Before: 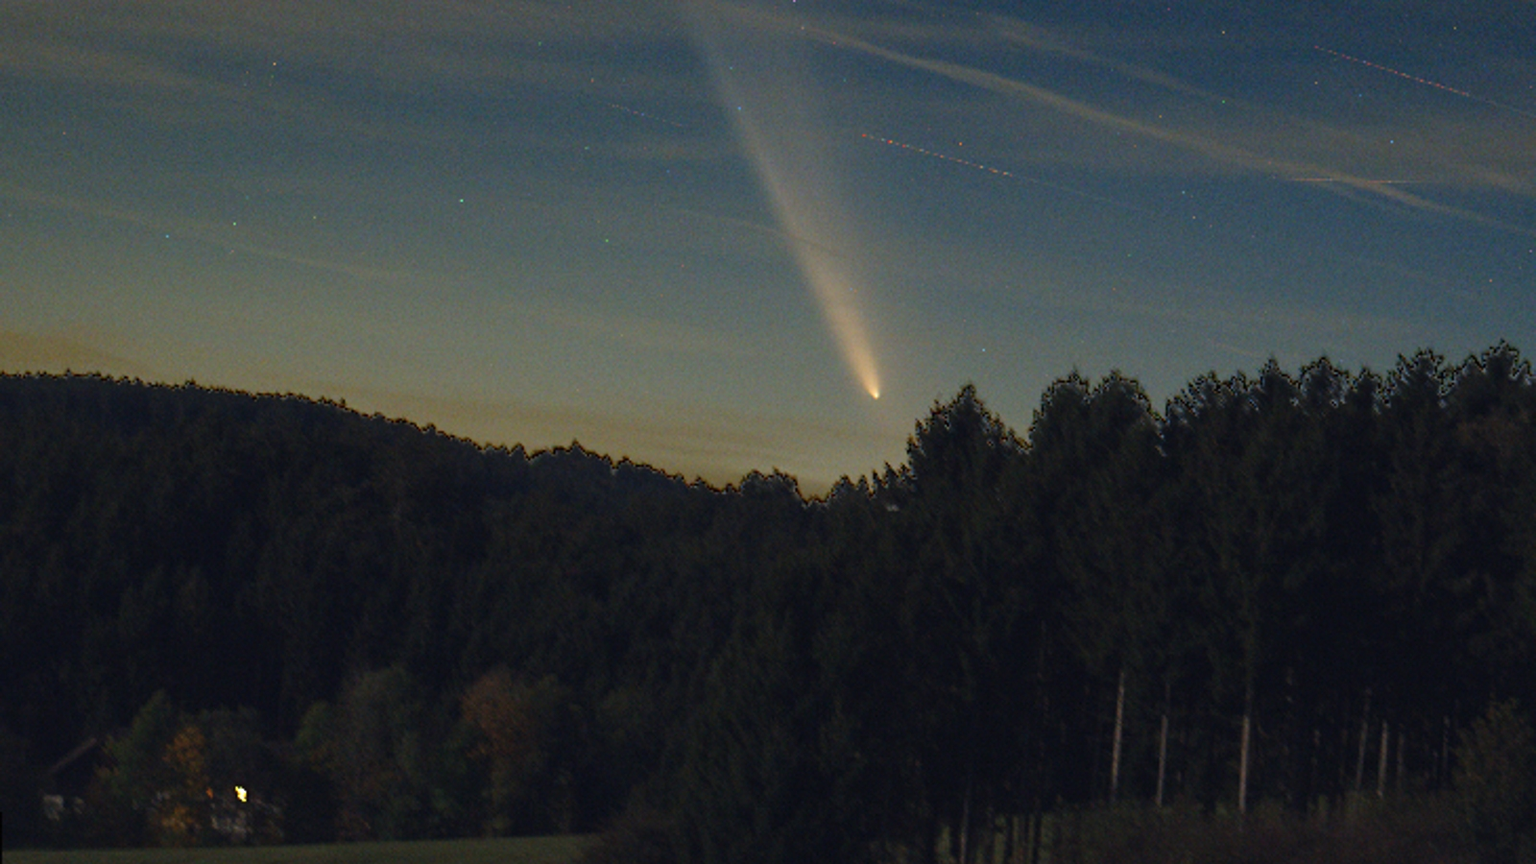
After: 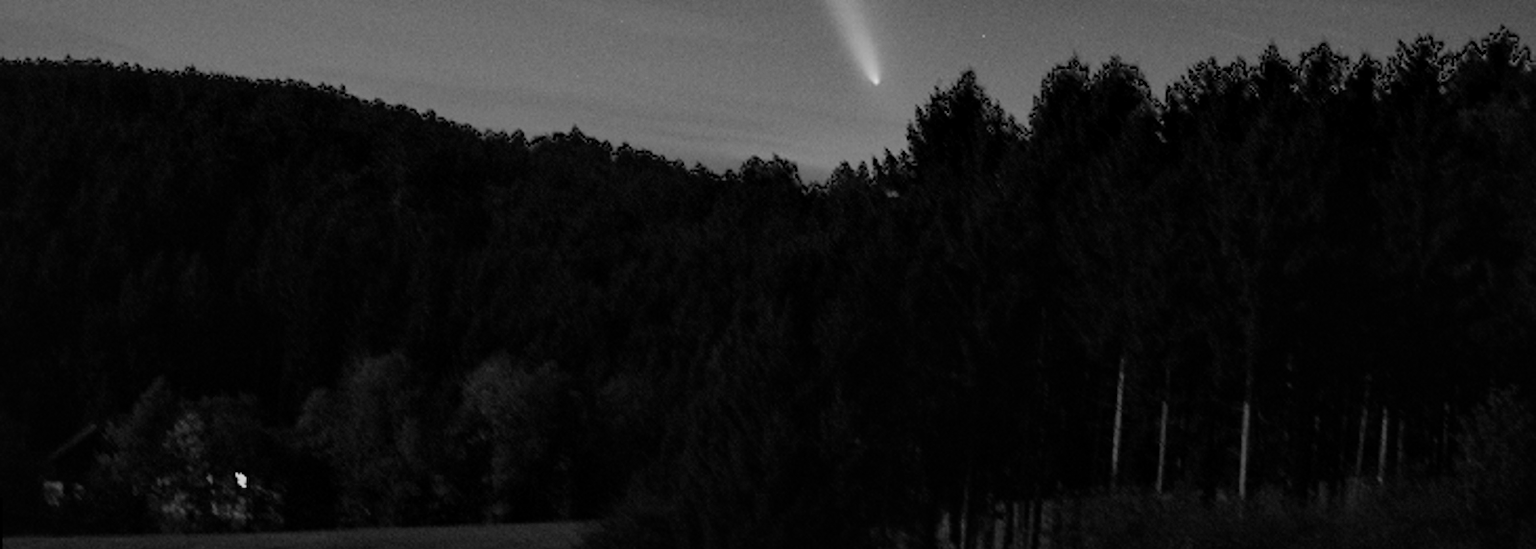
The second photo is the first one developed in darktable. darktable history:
crop and rotate: top 36.435%
filmic rgb: black relative exposure -7.65 EV, white relative exposure 4.56 EV, hardness 3.61, contrast 1.05
local contrast: mode bilateral grid, contrast 20, coarseness 50, detail 141%, midtone range 0.2
monochrome: a -6.99, b 35.61, size 1.4
